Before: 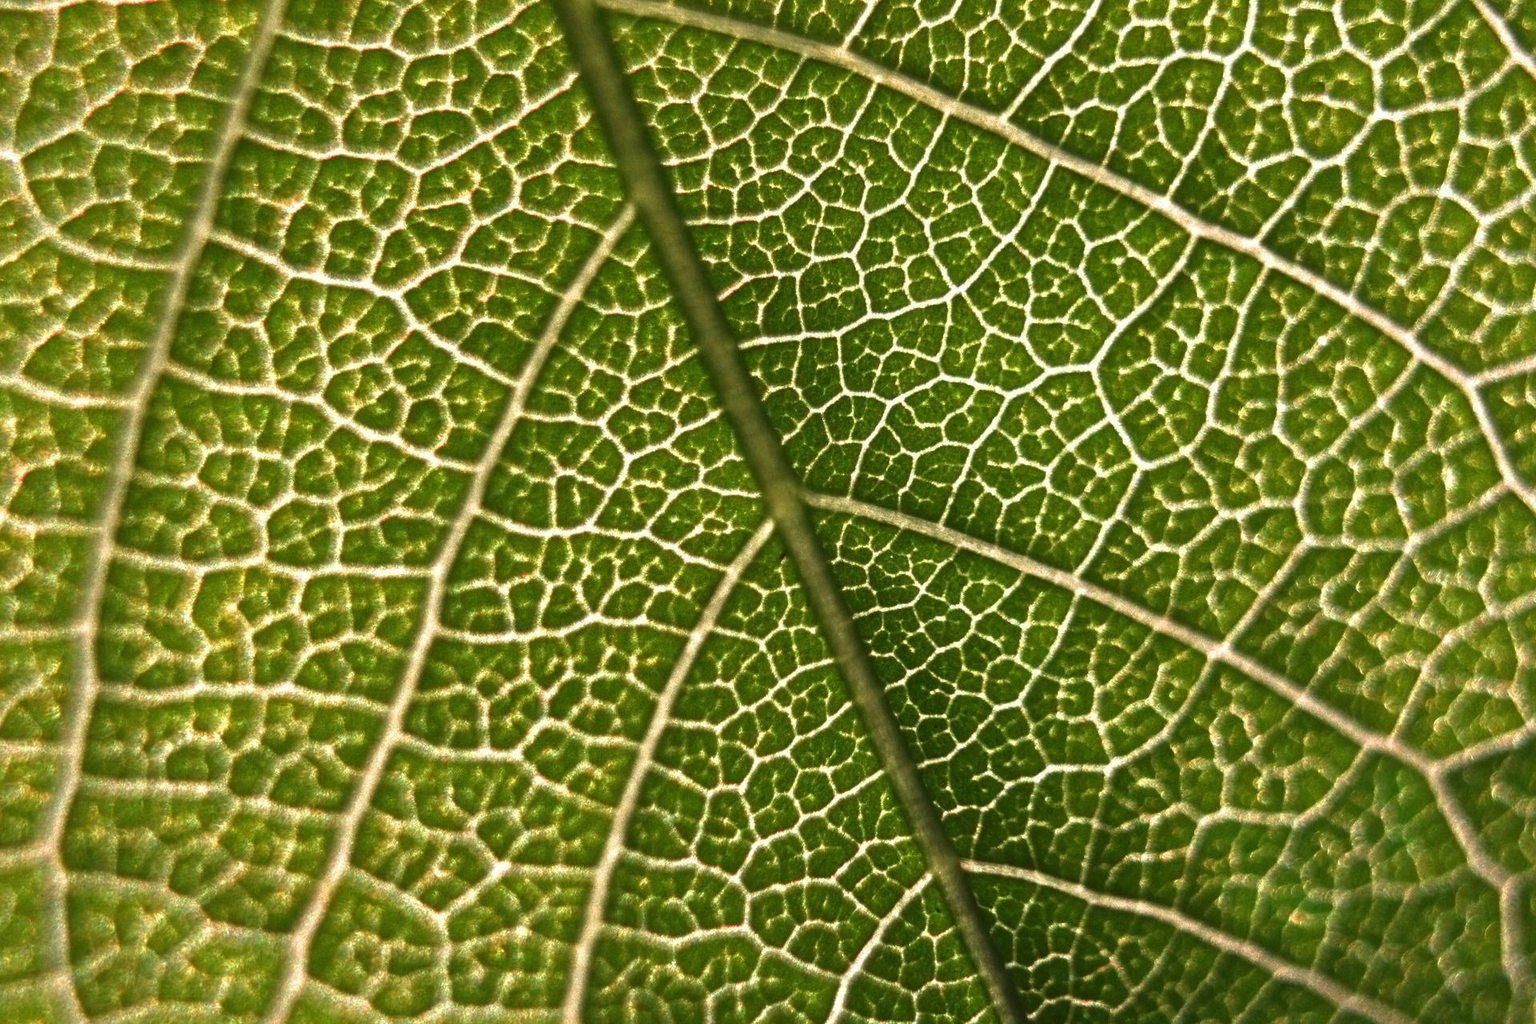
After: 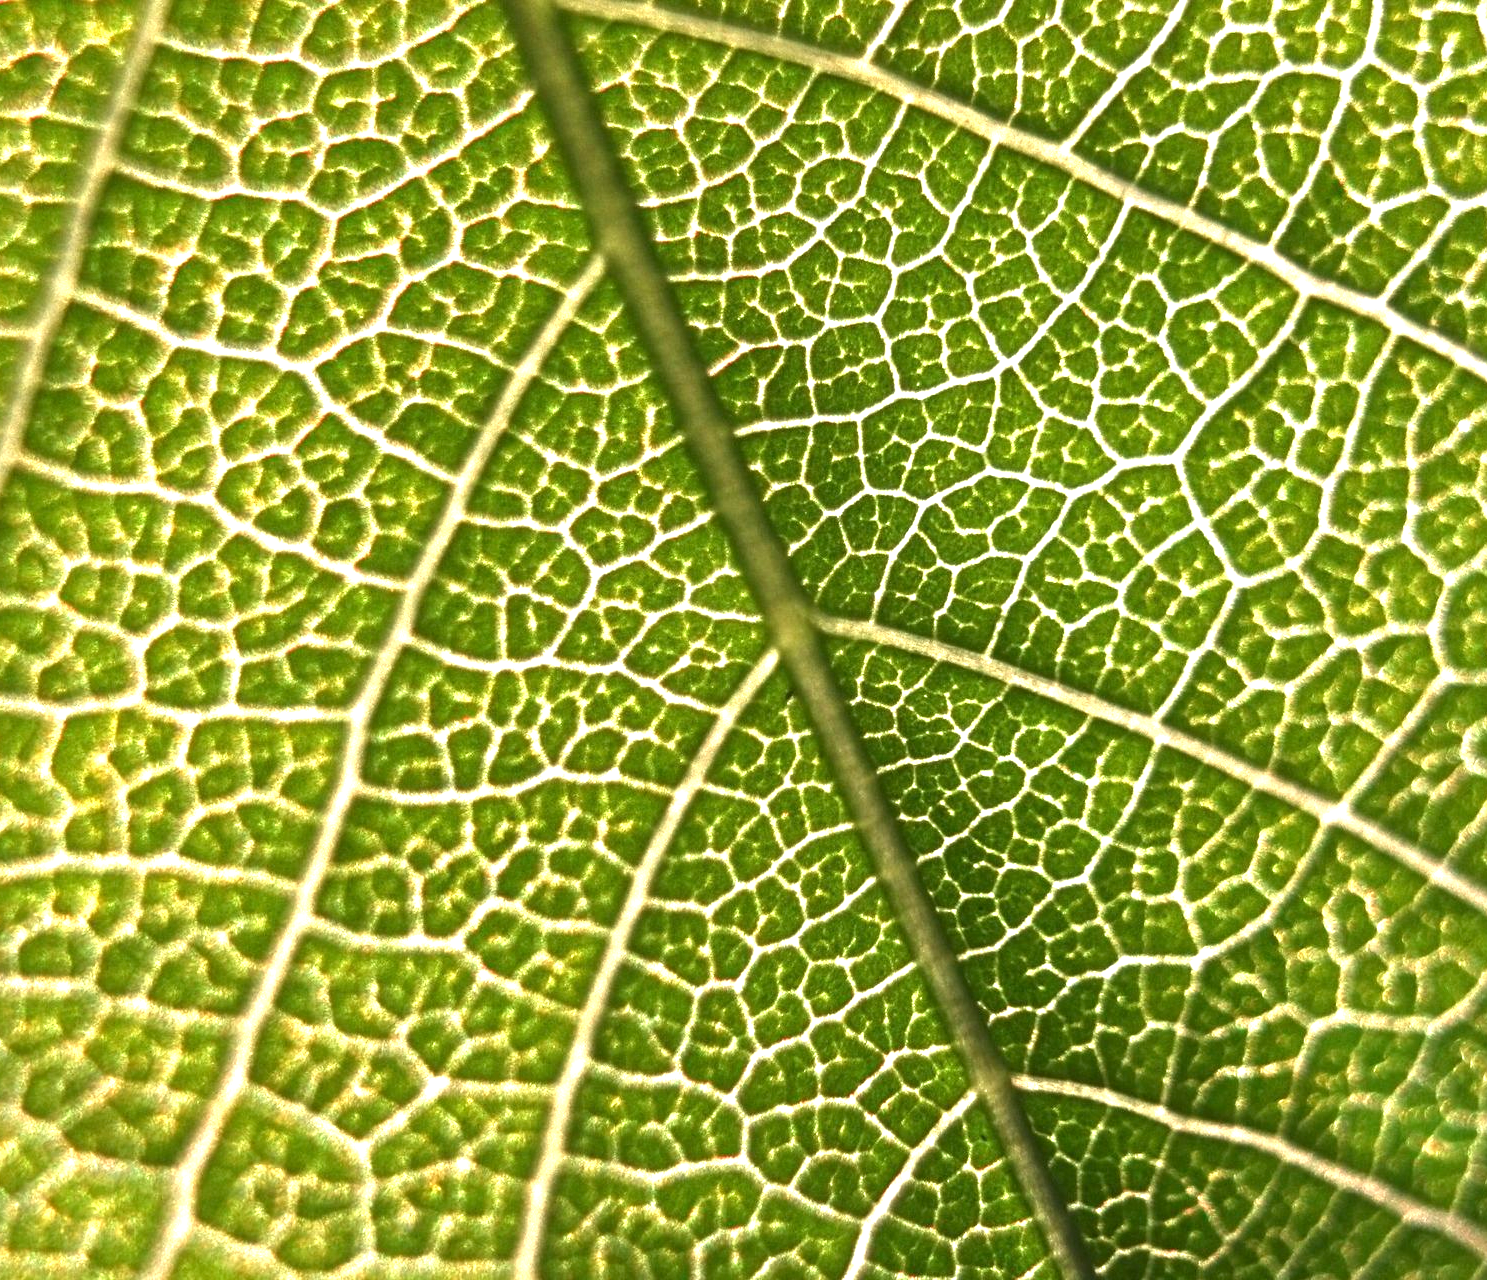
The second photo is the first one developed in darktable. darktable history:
crop: left 9.88%, right 12.664%
exposure: black level correction 0.001, exposure 0.955 EV, compensate exposure bias true, compensate highlight preservation false
